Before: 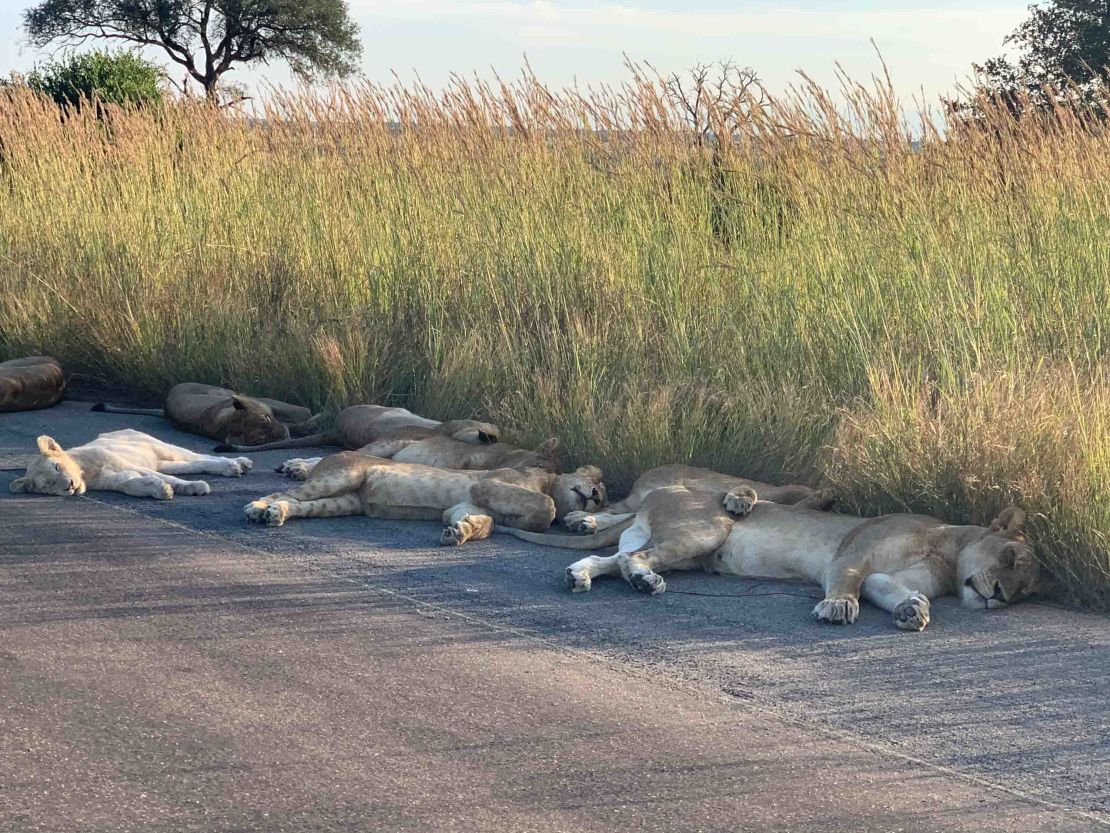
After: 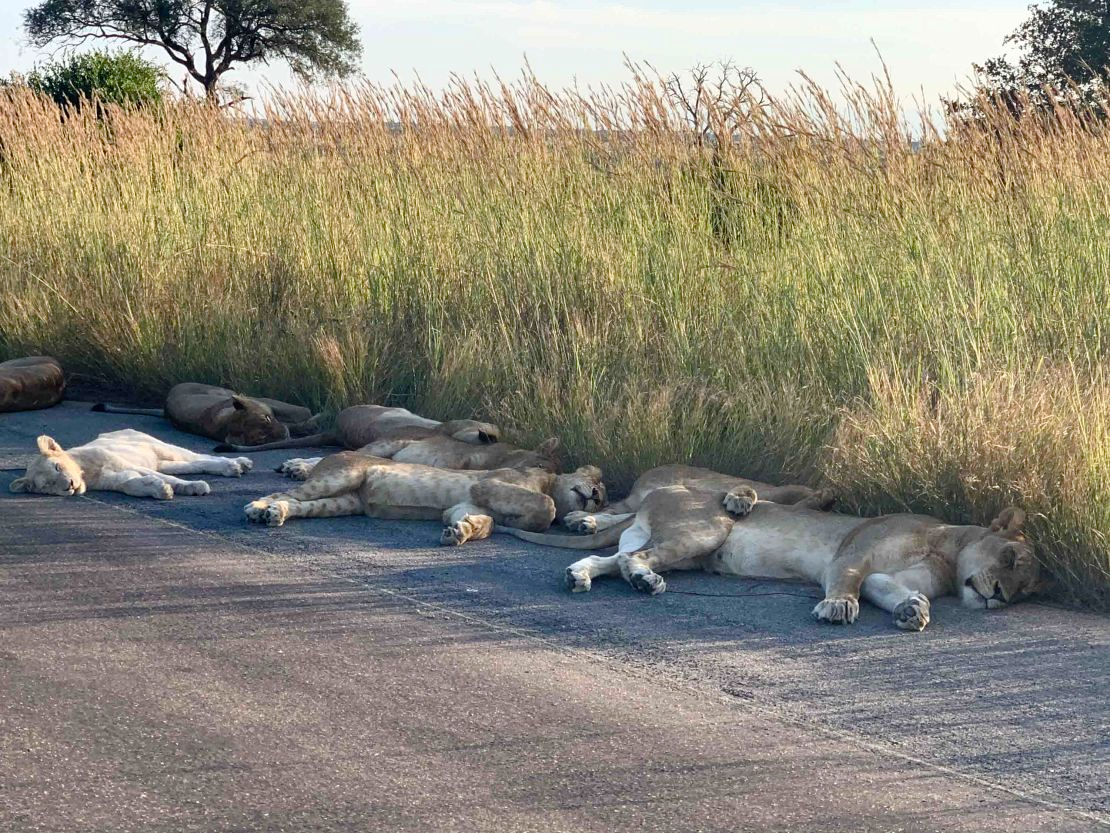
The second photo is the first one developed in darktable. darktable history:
color balance rgb: perceptual saturation grading › global saturation 20%, perceptual saturation grading › highlights -25%, perceptual saturation grading › shadows 50%, global vibrance -25%
rgb curve: curves: ch0 [(0, 0) (0.078, 0.051) (0.929, 0.956) (1, 1)], compensate middle gray true
